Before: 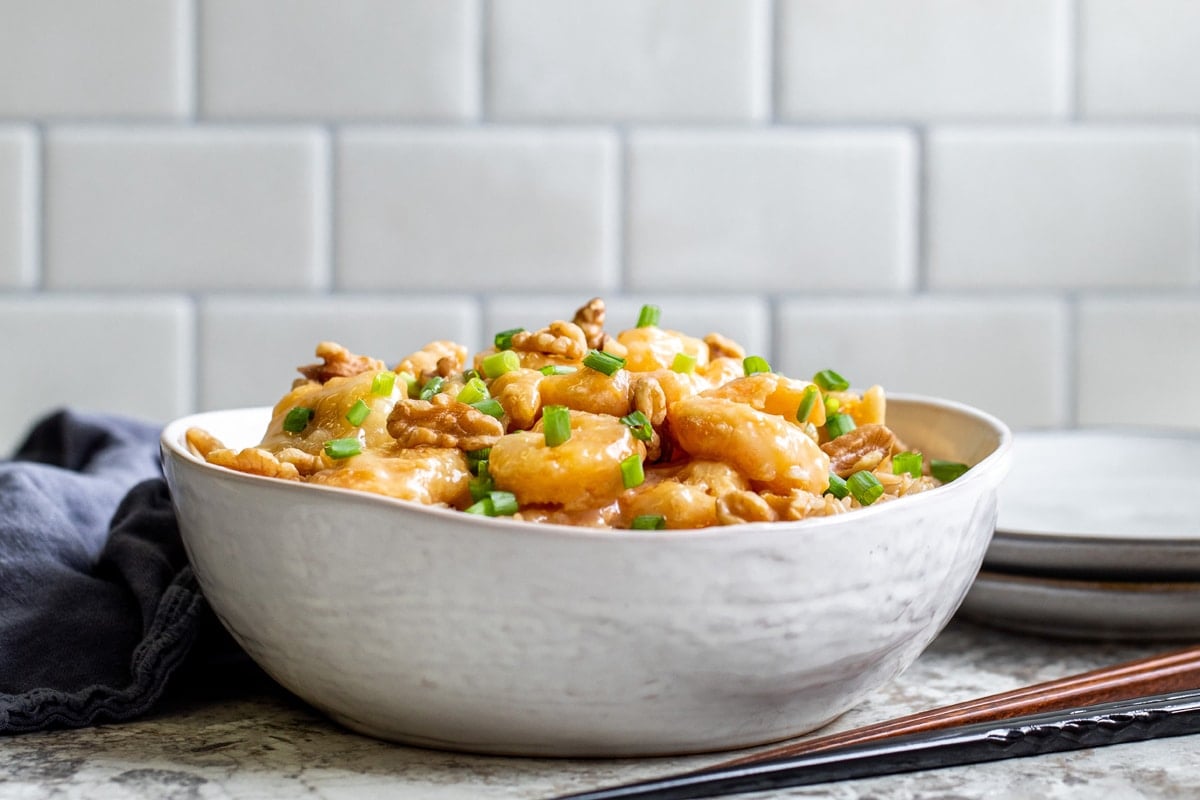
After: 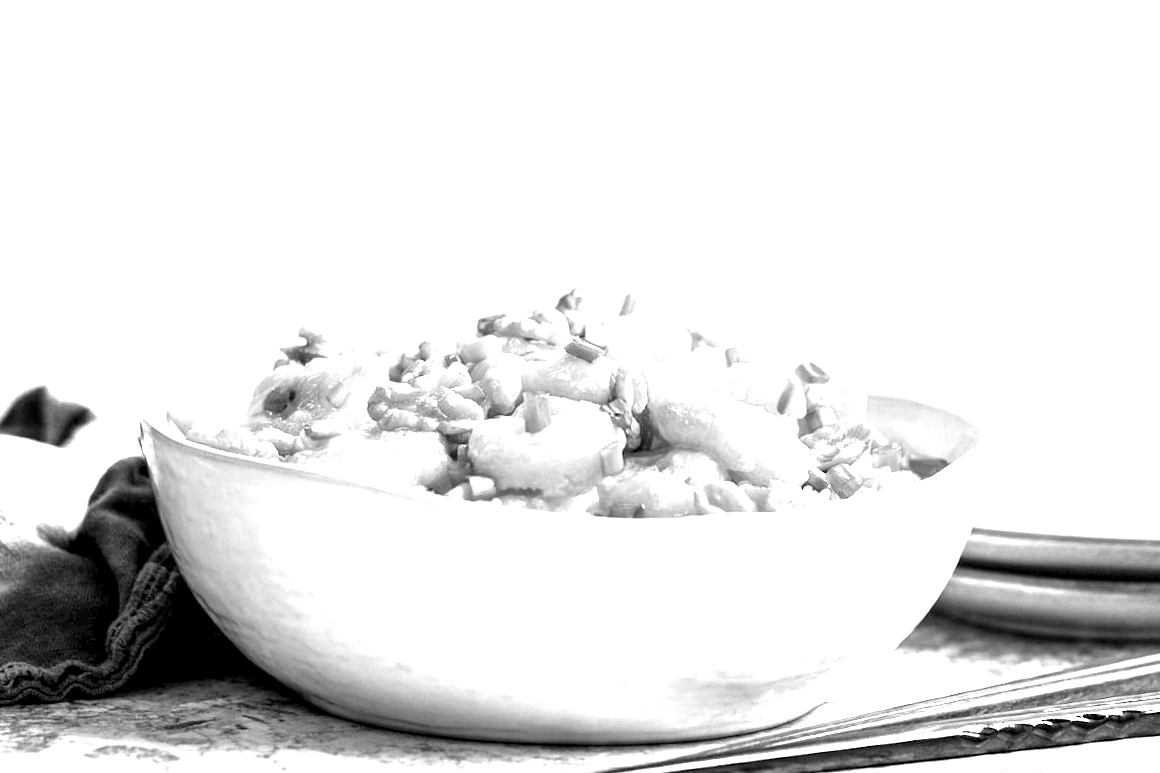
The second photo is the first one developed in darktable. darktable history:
exposure: black level correction 0.001, exposure 1.999 EV, compensate exposure bias true, compensate highlight preservation false
color zones: curves: ch0 [(0, 0.613) (0.01, 0.613) (0.245, 0.448) (0.498, 0.529) (0.642, 0.665) (0.879, 0.777) (0.99, 0.613)]; ch1 [(0, 0.035) (0.121, 0.189) (0.259, 0.197) (0.415, 0.061) (0.589, 0.022) (0.732, 0.022) (0.857, 0.026) (0.991, 0.053)], mix 99.86%
crop and rotate: angle -1.31°
